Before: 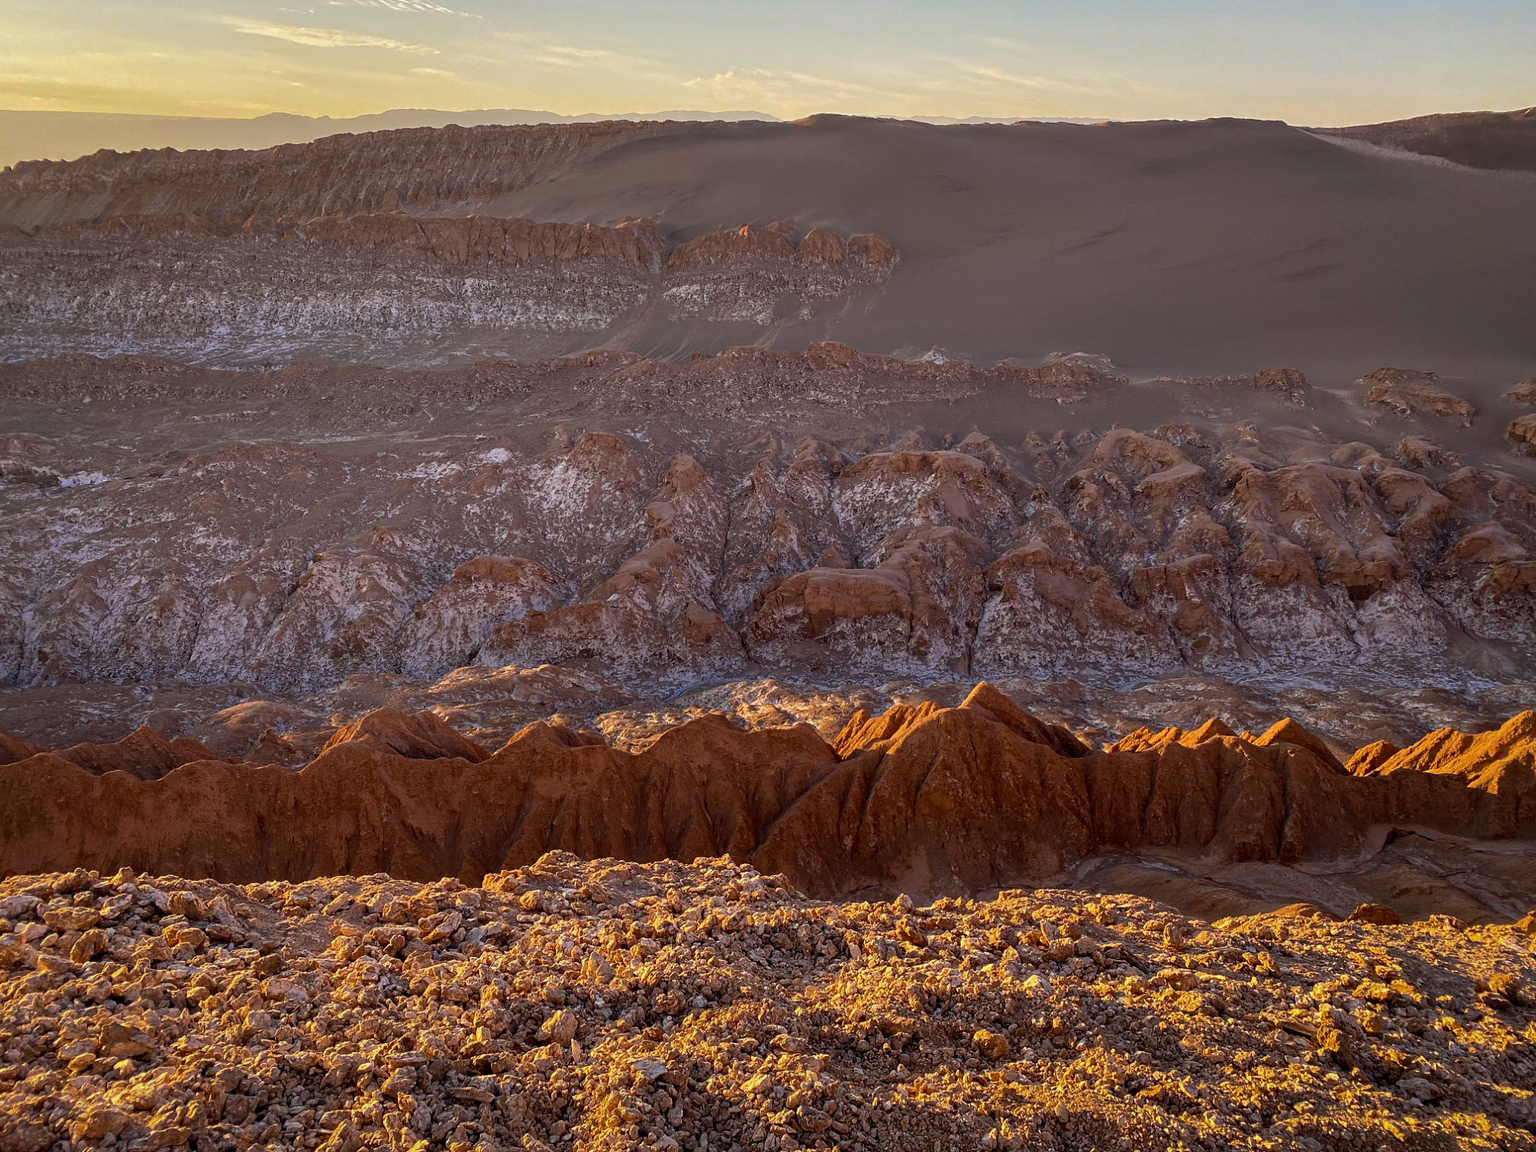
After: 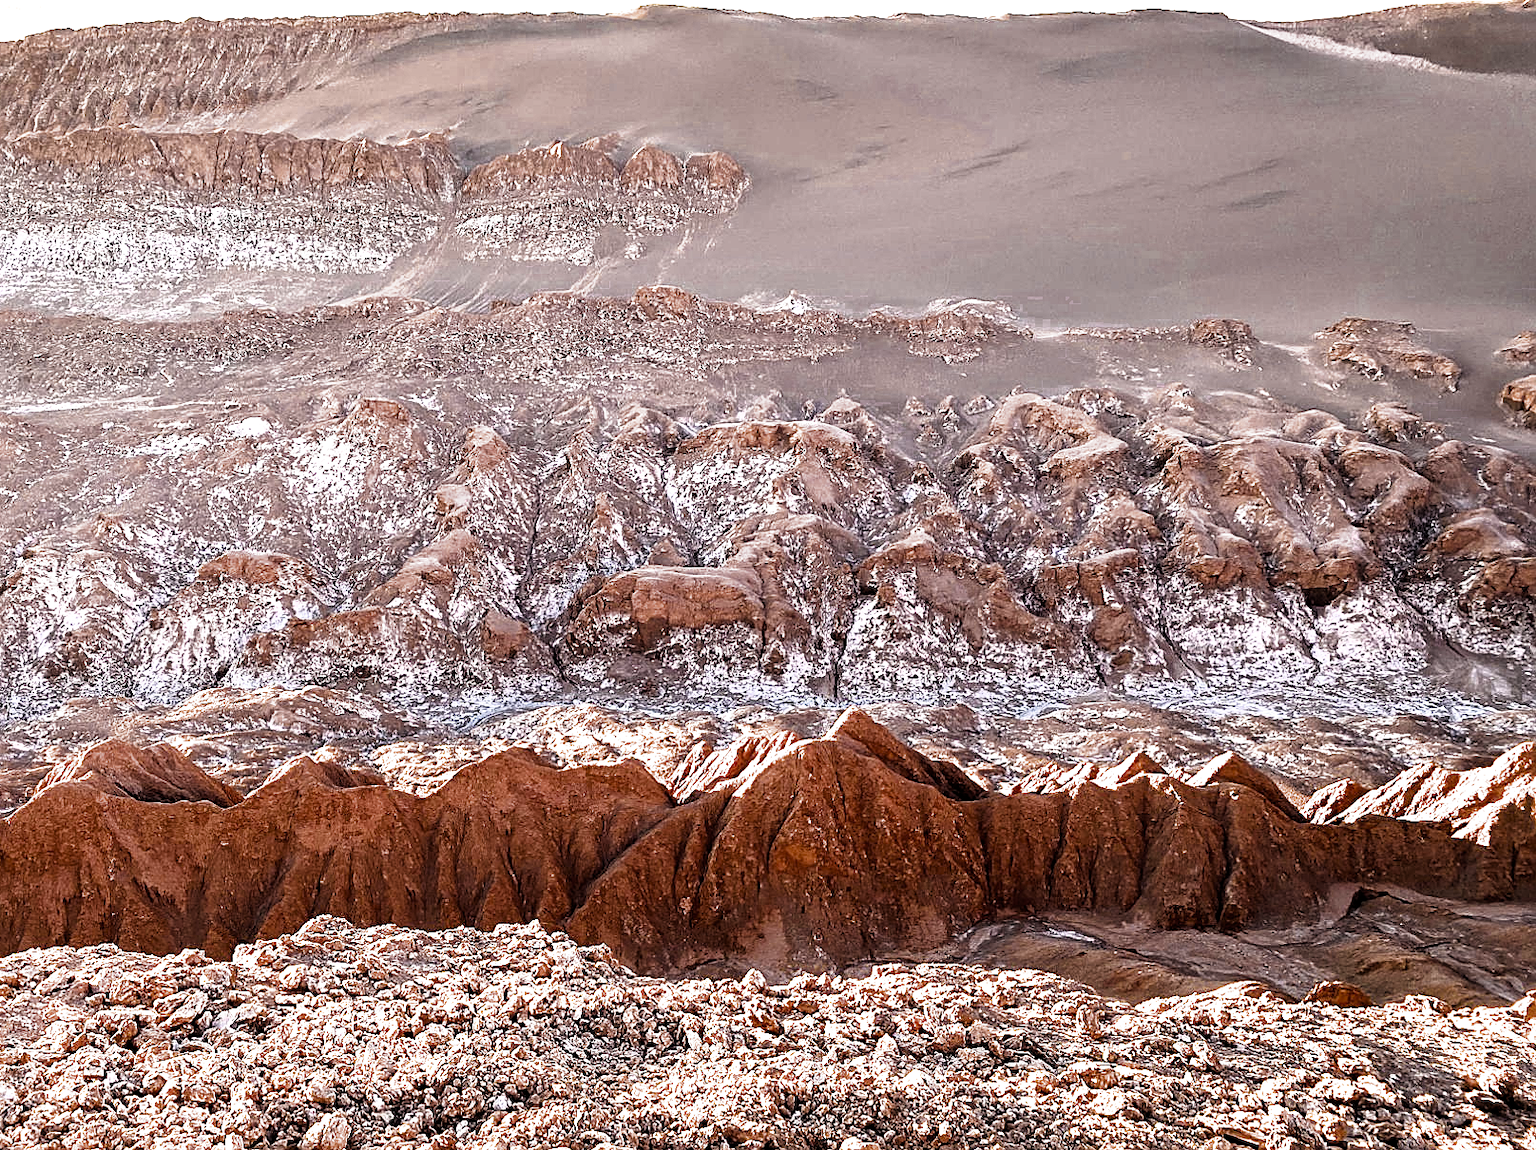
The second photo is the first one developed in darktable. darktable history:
exposure: black level correction 0, exposure 1.942 EV, compensate highlight preservation false
sharpen: on, module defaults
shadows and highlights: shadows 37.34, highlights -28.12, soften with gaussian
crop: left 19.154%, top 9.661%, right 0.001%, bottom 9.624%
filmic rgb: black relative exposure -8.19 EV, white relative exposure 2.2 EV, hardness 7.13, latitude 84.88%, contrast 1.703, highlights saturation mix -4.13%, shadows ↔ highlights balance -2.15%
color zones: curves: ch0 [(0.035, 0.242) (0.25, 0.5) (0.384, 0.214) (0.488, 0.255) (0.75, 0.5)]; ch1 [(0.063, 0.379) (0.25, 0.5) (0.354, 0.201) (0.489, 0.085) (0.729, 0.271)]; ch2 [(0.25, 0.5) (0.38, 0.517) (0.442, 0.51) (0.735, 0.456)]
